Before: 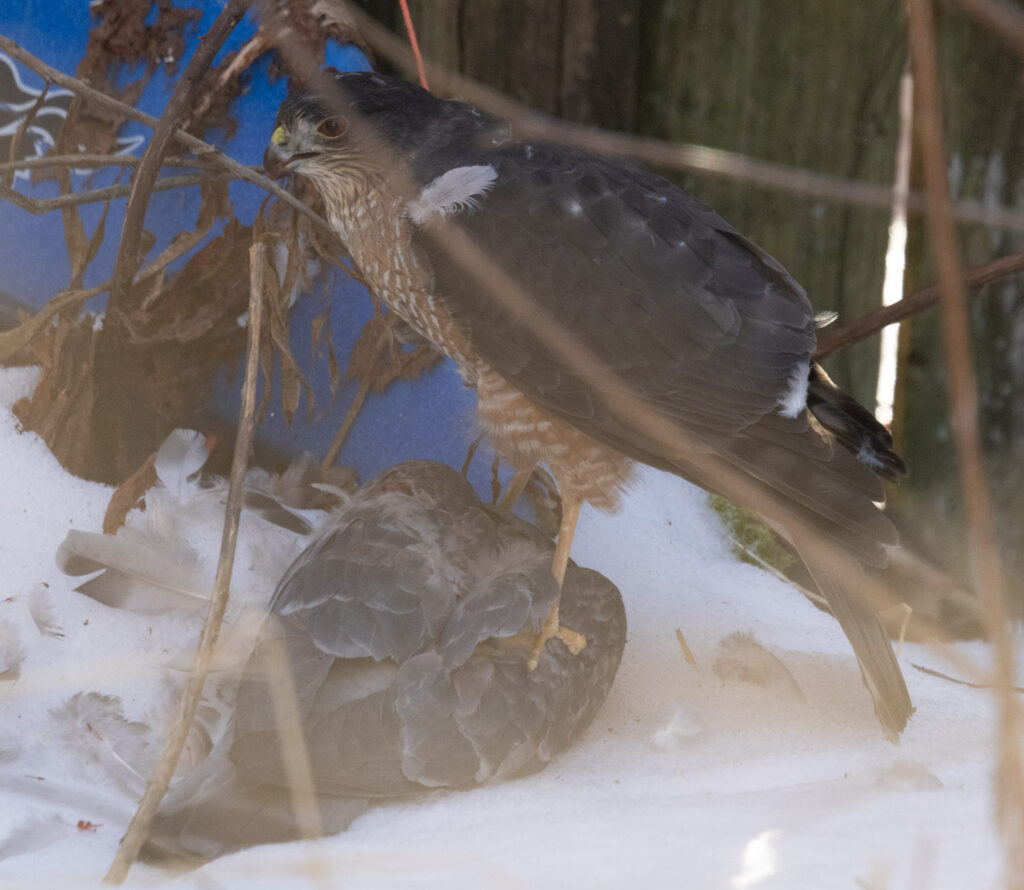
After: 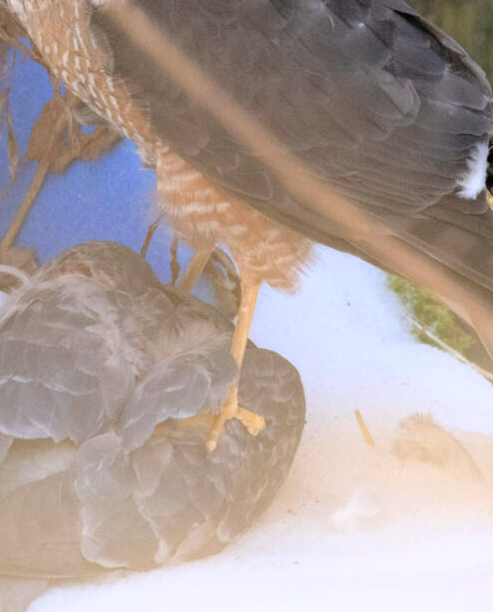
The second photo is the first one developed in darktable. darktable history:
crop: left 31.417%, top 24.648%, right 20.421%, bottom 6.541%
filmic rgb: black relative exposure -4.91 EV, white relative exposure 2.84 EV, hardness 3.7, color science v6 (2022)
exposure: black level correction 0.001, exposure 0.5 EV, compensate highlight preservation false
contrast brightness saturation: contrast 0.068, brightness 0.178, saturation 0.402
